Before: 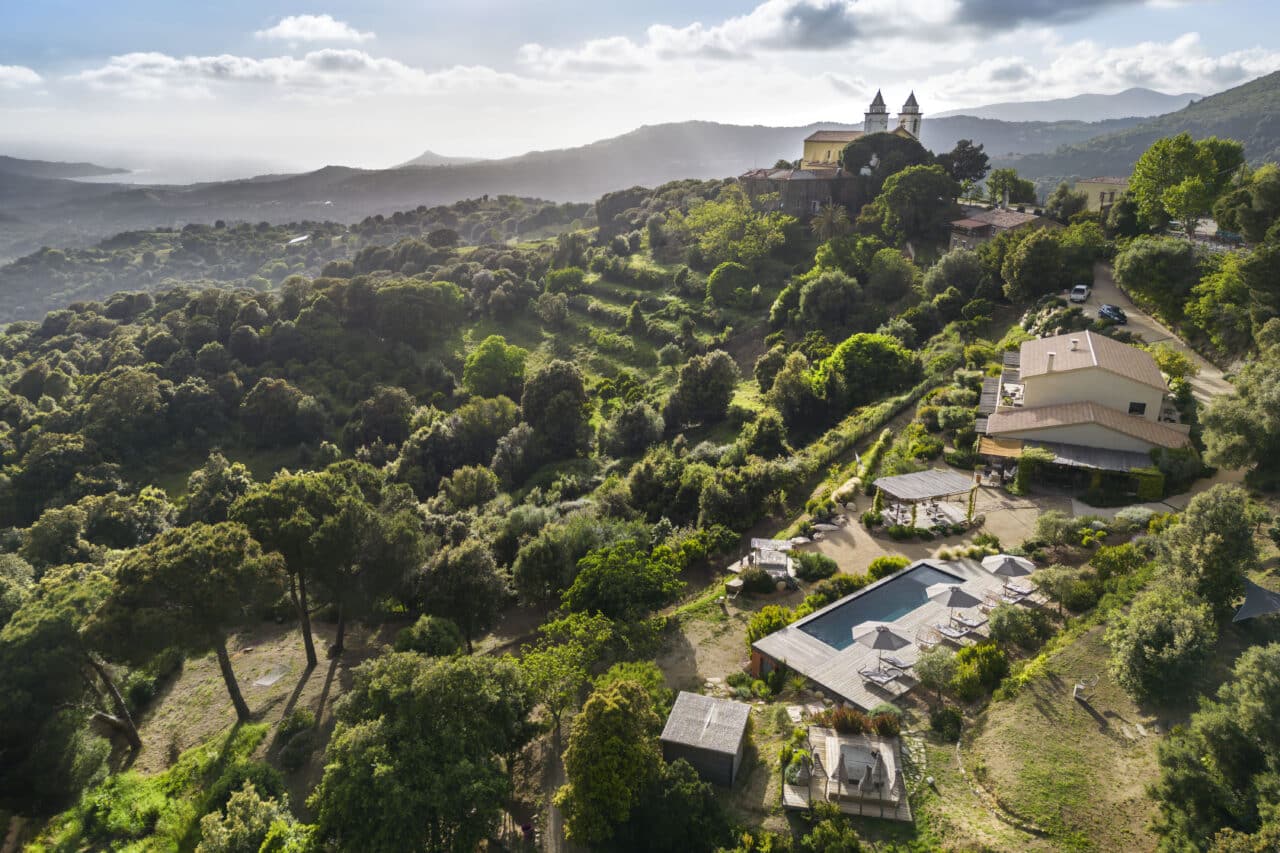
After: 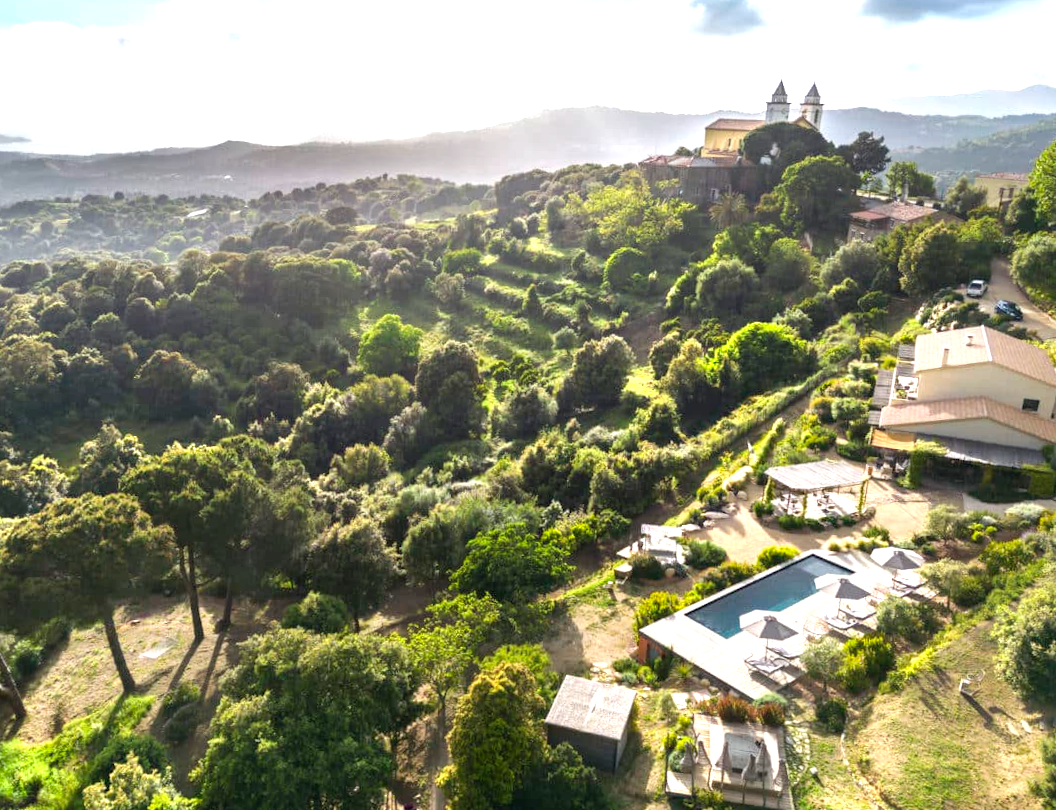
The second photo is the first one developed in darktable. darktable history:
crop: left 7.598%, right 7.873%
rotate and perspective: rotation 1.57°, crop left 0.018, crop right 0.982, crop top 0.039, crop bottom 0.961
exposure: exposure 1 EV, compensate highlight preservation false
